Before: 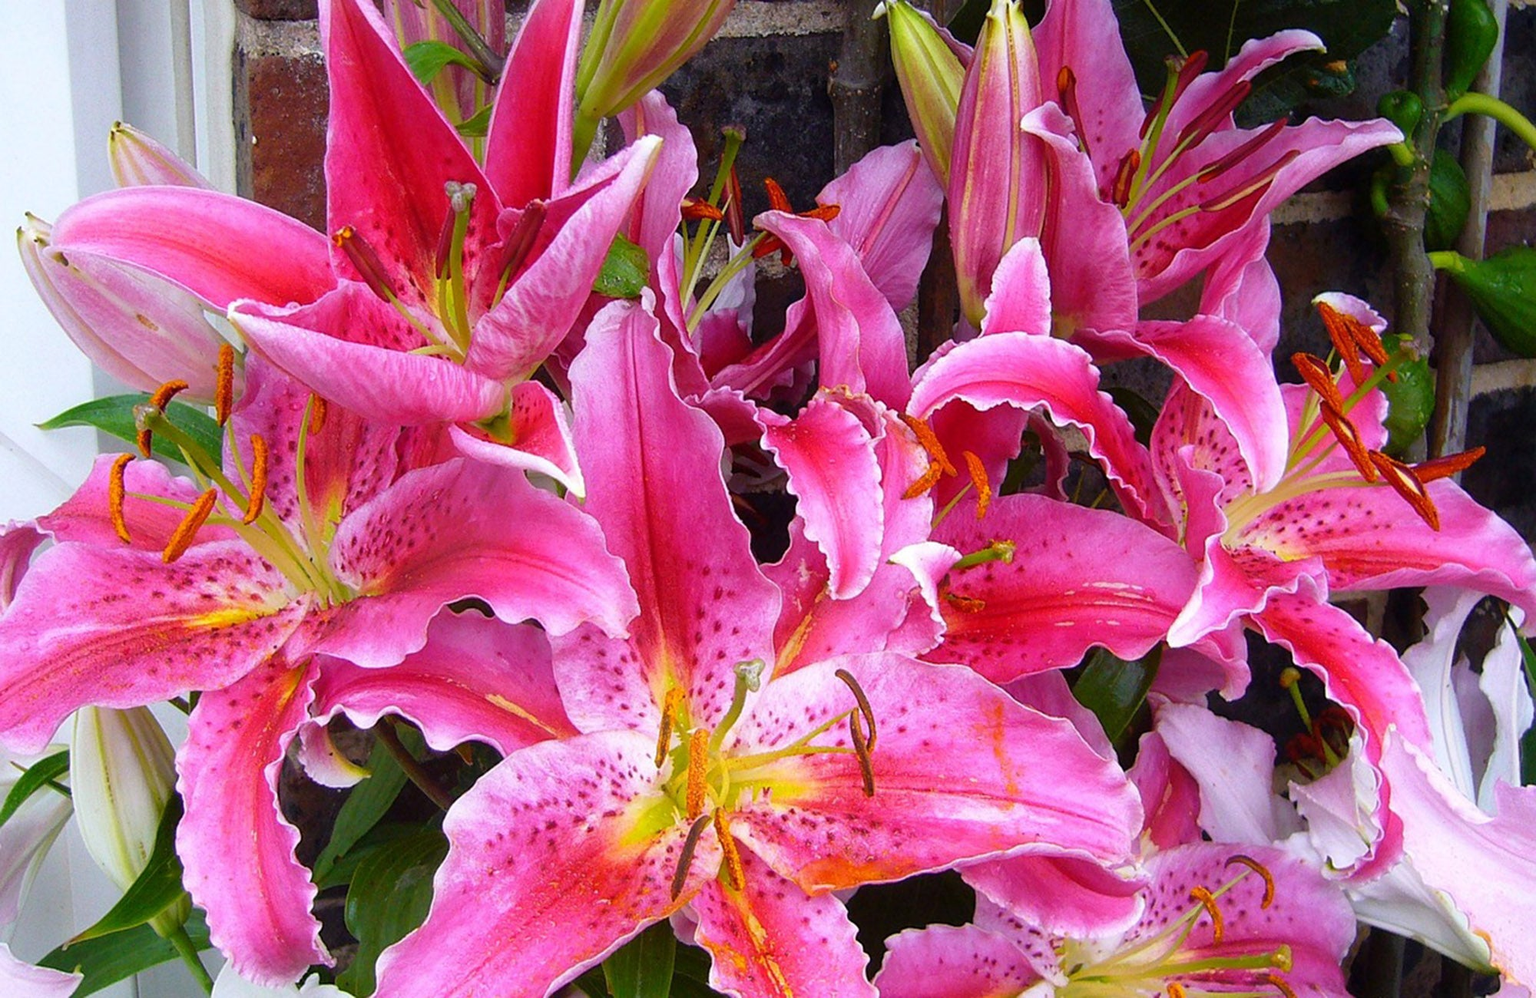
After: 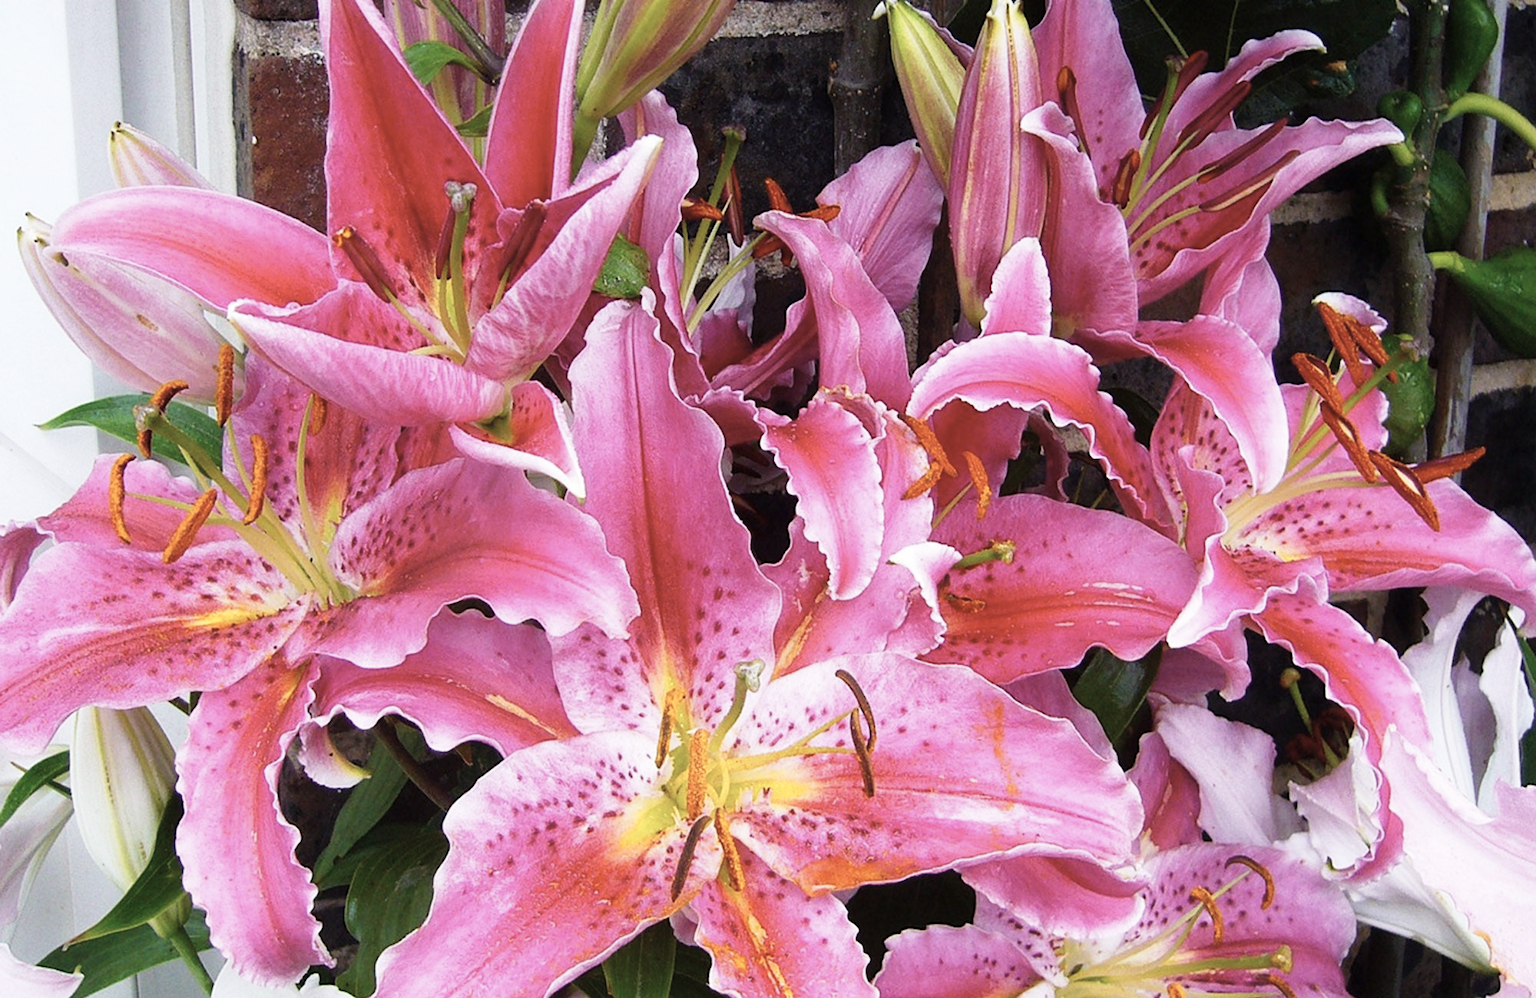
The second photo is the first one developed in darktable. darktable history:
color correction: highlights b* 0.031, saturation 0.599
tone curve: curves: ch0 [(0, 0.003) (0.117, 0.101) (0.257, 0.246) (0.408, 0.432) (0.632, 0.716) (0.795, 0.884) (1, 1)]; ch1 [(0, 0) (0.227, 0.197) (0.405, 0.421) (0.501, 0.501) (0.522, 0.526) (0.546, 0.564) (0.589, 0.602) (0.696, 0.761) (0.976, 0.992)]; ch2 [(0, 0) (0.208, 0.176) (0.377, 0.38) (0.5, 0.5) (0.537, 0.534) (0.571, 0.577) (0.627, 0.64) (0.698, 0.76) (1, 1)], preserve colors none
